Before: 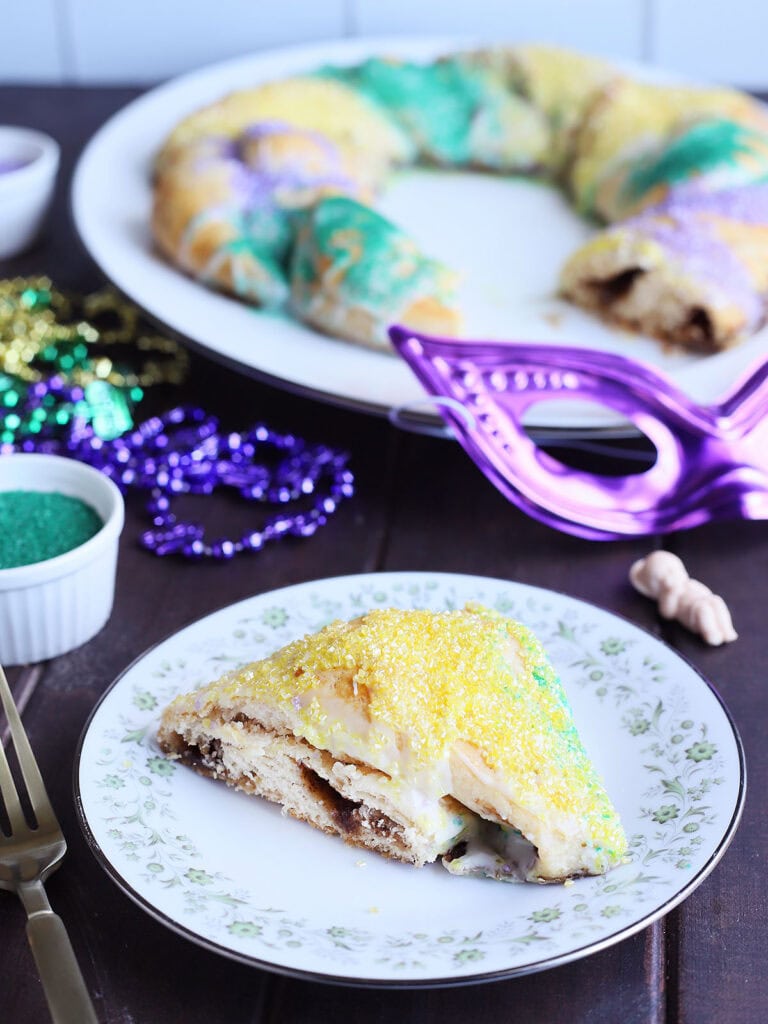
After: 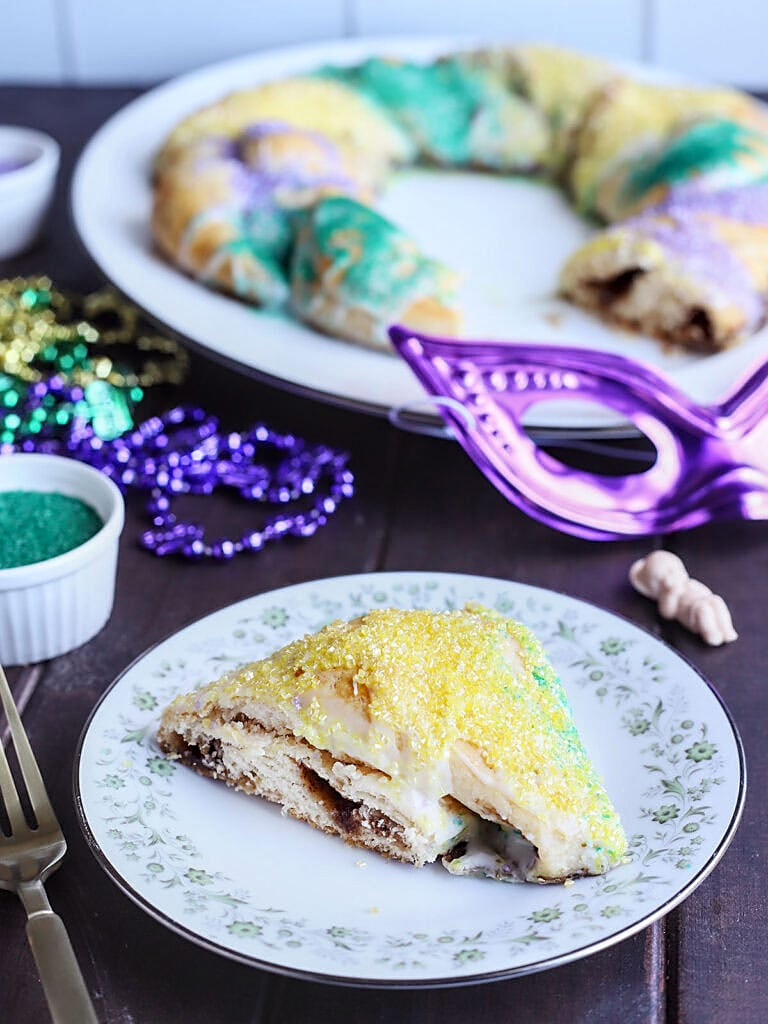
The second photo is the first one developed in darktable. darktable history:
sharpen: radius 1.864, amount 0.398, threshold 1.271
local contrast: detail 130%
